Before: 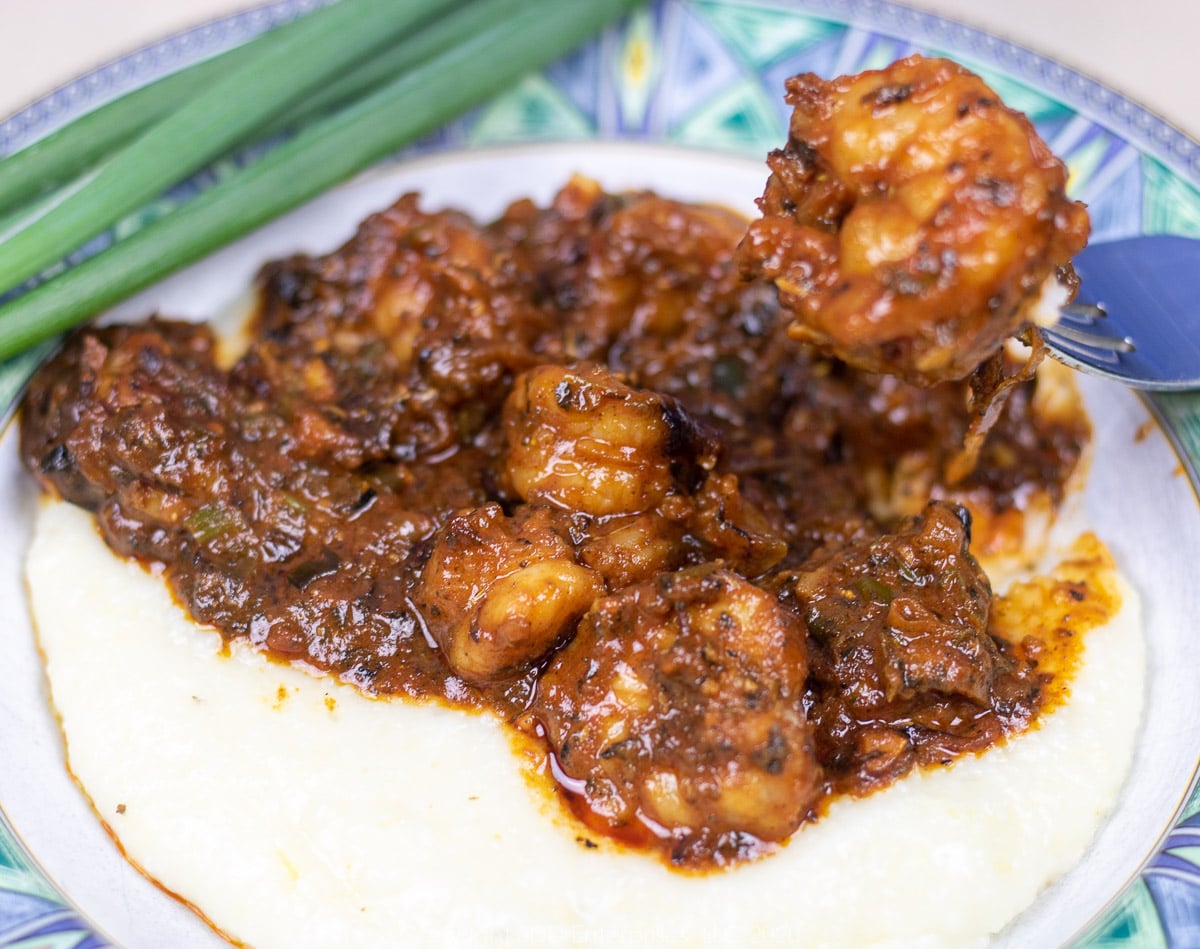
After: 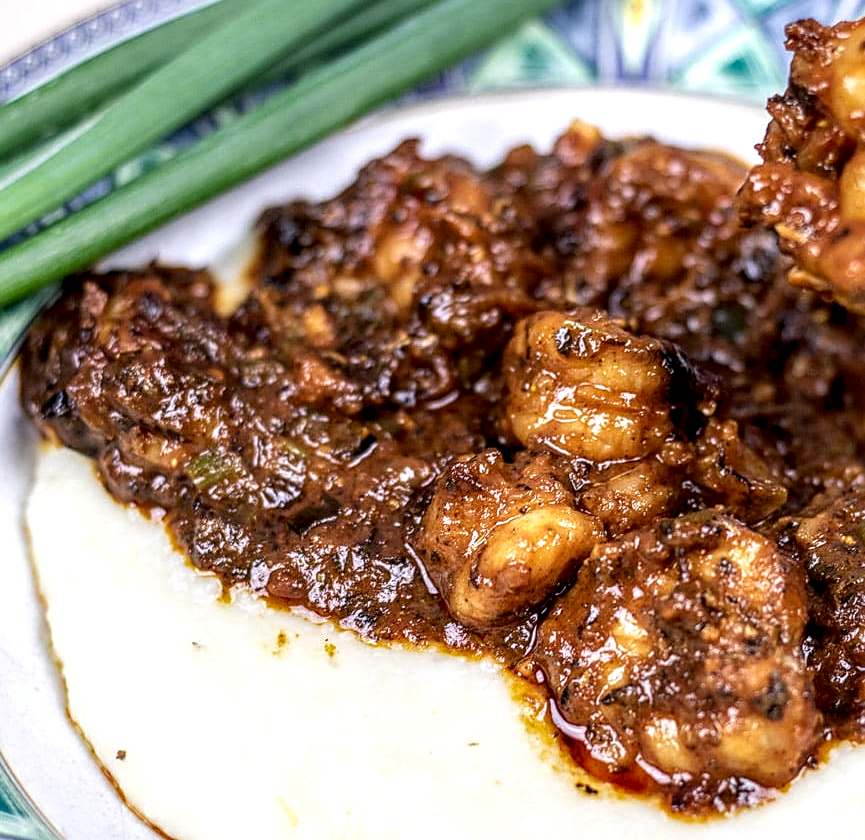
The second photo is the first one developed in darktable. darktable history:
crop: top 5.767%, right 27.896%, bottom 5.642%
sharpen: on, module defaults
local contrast: highlights 8%, shadows 39%, detail 184%, midtone range 0.478
